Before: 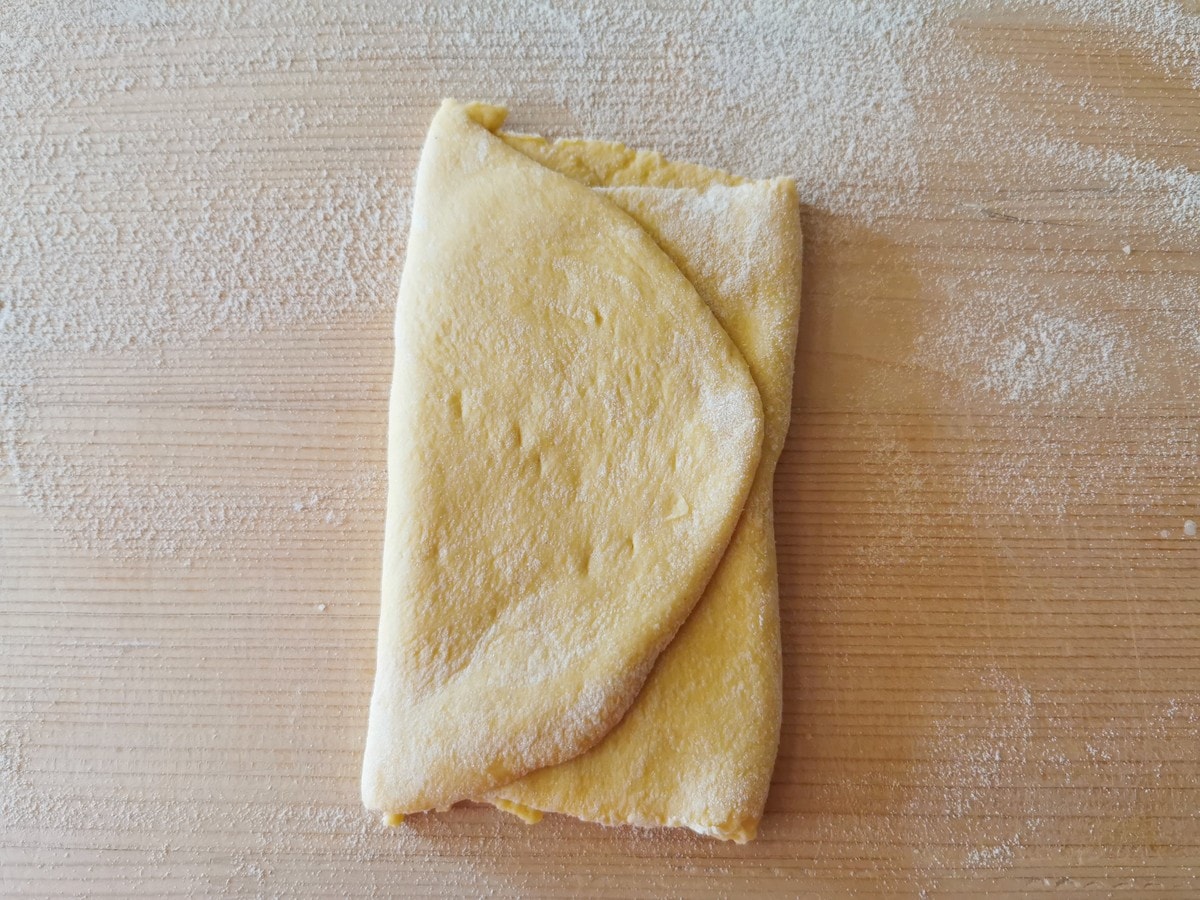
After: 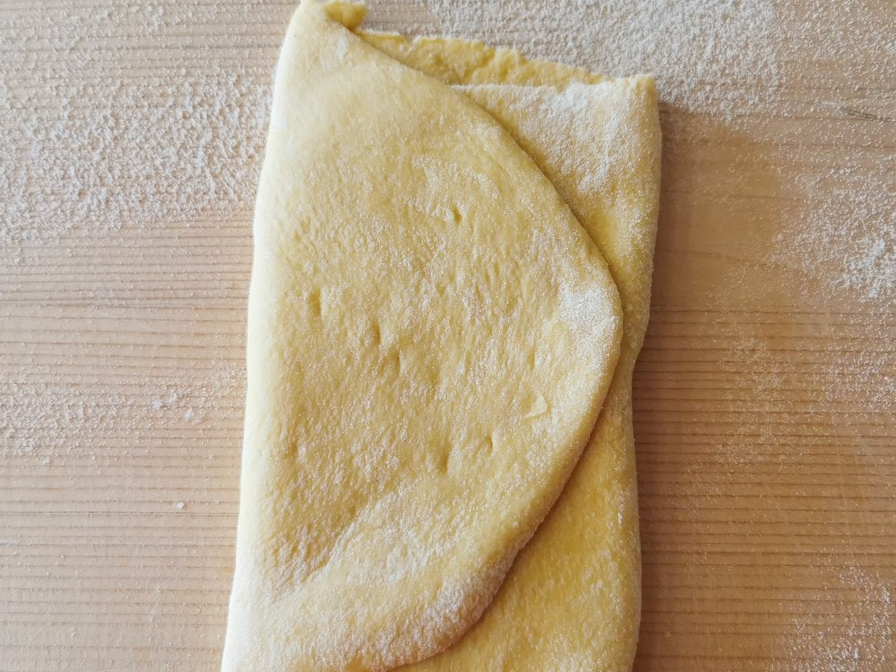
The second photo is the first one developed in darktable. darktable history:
crop and rotate: left 11.831%, top 11.346%, right 13.429%, bottom 13.899%
